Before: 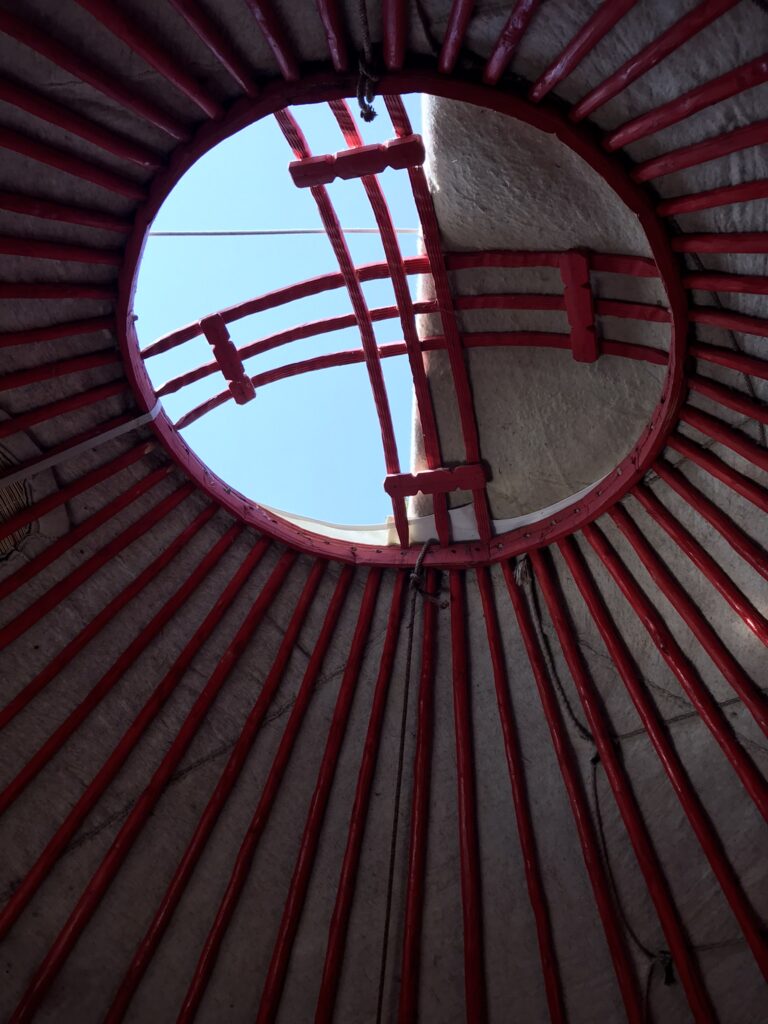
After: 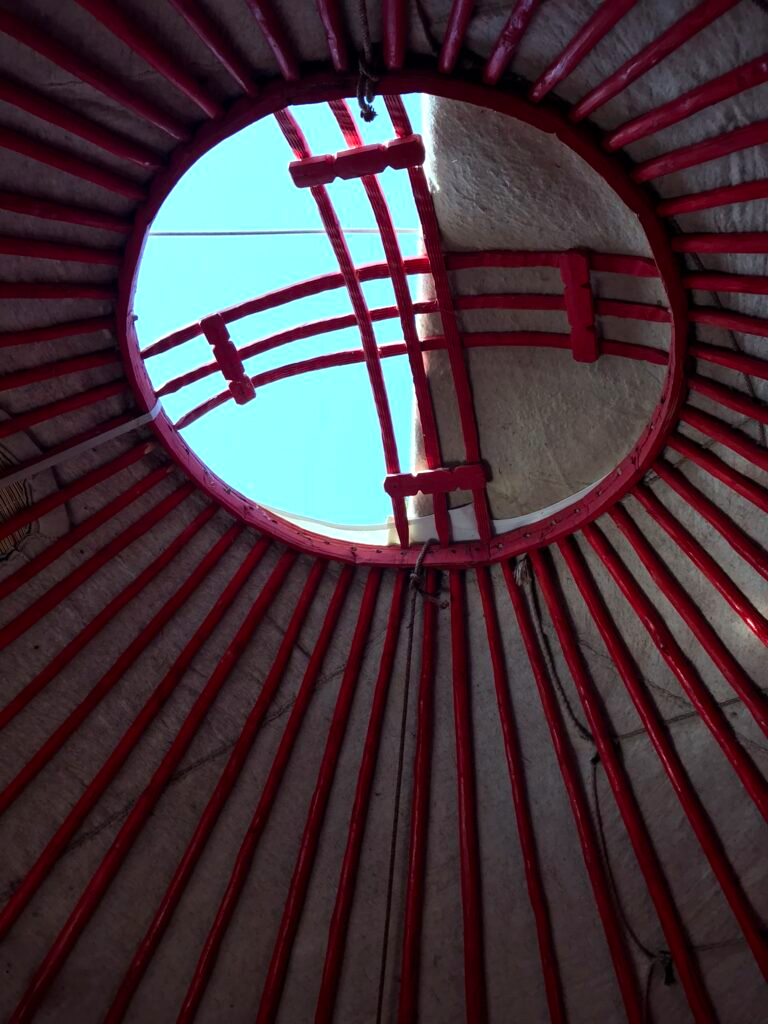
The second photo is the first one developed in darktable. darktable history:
color balance rgb: highlights gain › luminance 20.159%, highlights gain › chroma 2.711%, highlights gain › hue 173.89°, perceptual saturation grading › global saturation 1.521%, perceptual saturation grading › highlights -1.889%, perceptual saturation grading › mid-tones 4.109%, perceptual saturation grading › shadows 8.979%, perceptual brilliance grading › global brilliance 2.712%, perceptual brilliance grading › highlights -2.312%, perceptual brilliance grading › shadows 3.17%
